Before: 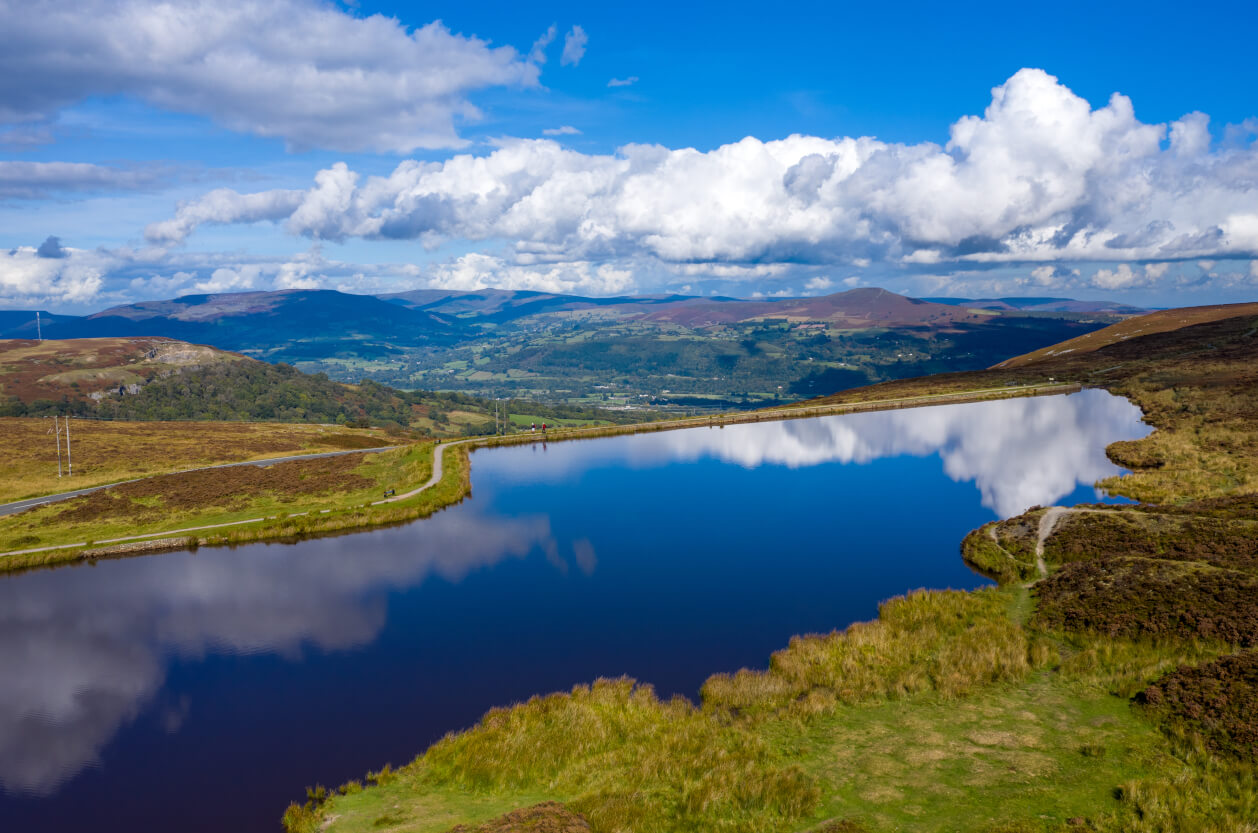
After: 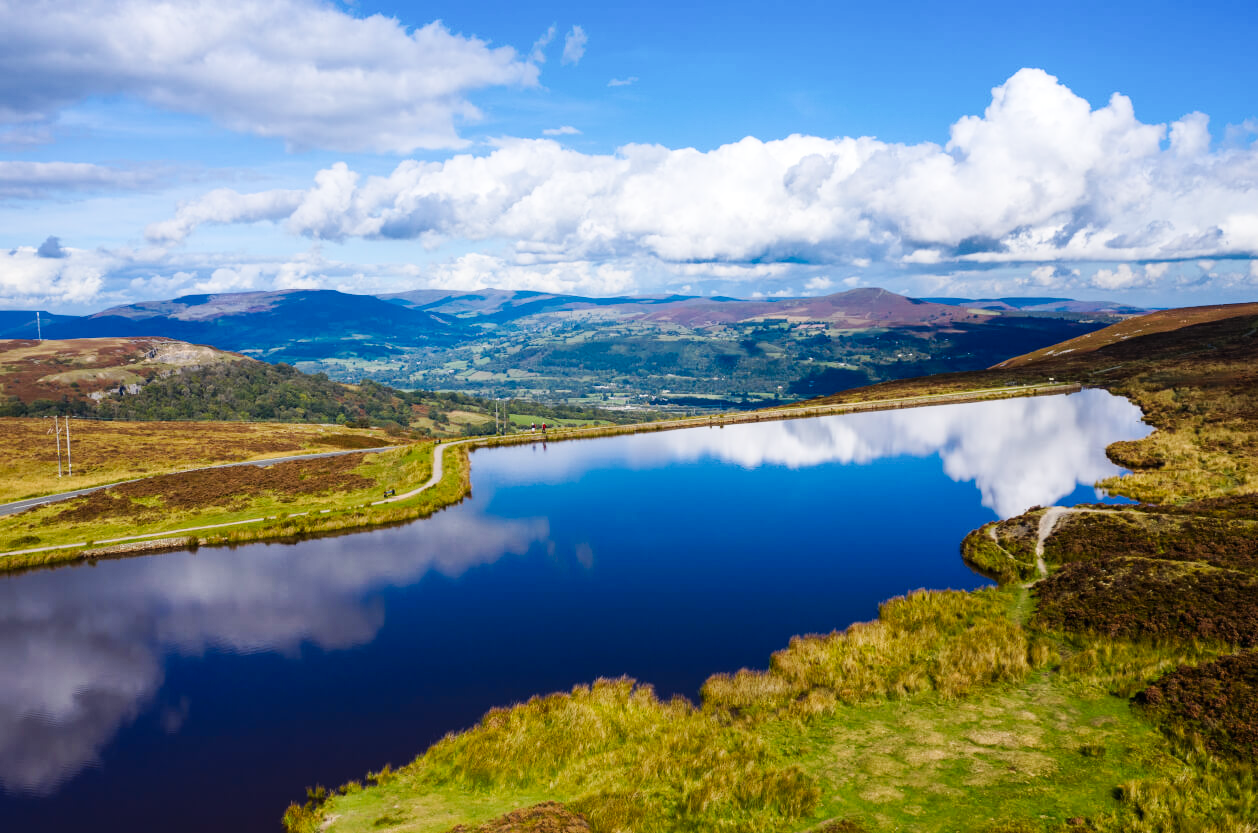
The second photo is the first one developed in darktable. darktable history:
contrast brightness saturation: contrast 0.154, brightness 0.046
tone curve: curves: ch0 [(0, 0) (0.003, 0.005) (0.011, 0.013) (0.025, 0.027) (0.044, 0.044) (0.069, 0.06) (0.1, 0.081) (0.136, 0.114) (0.177, 0.16) (0.224, 0.211) (0.277, 0.277) (0.335, 0.354) (0.399, 0.435) (0.468, 0.538) (0.543, 0.626) (0.623, 0.708) (0.709, 0.789) (0.801, 0.867) (0.898, 0.935) (1, 1)], preserve colors none
